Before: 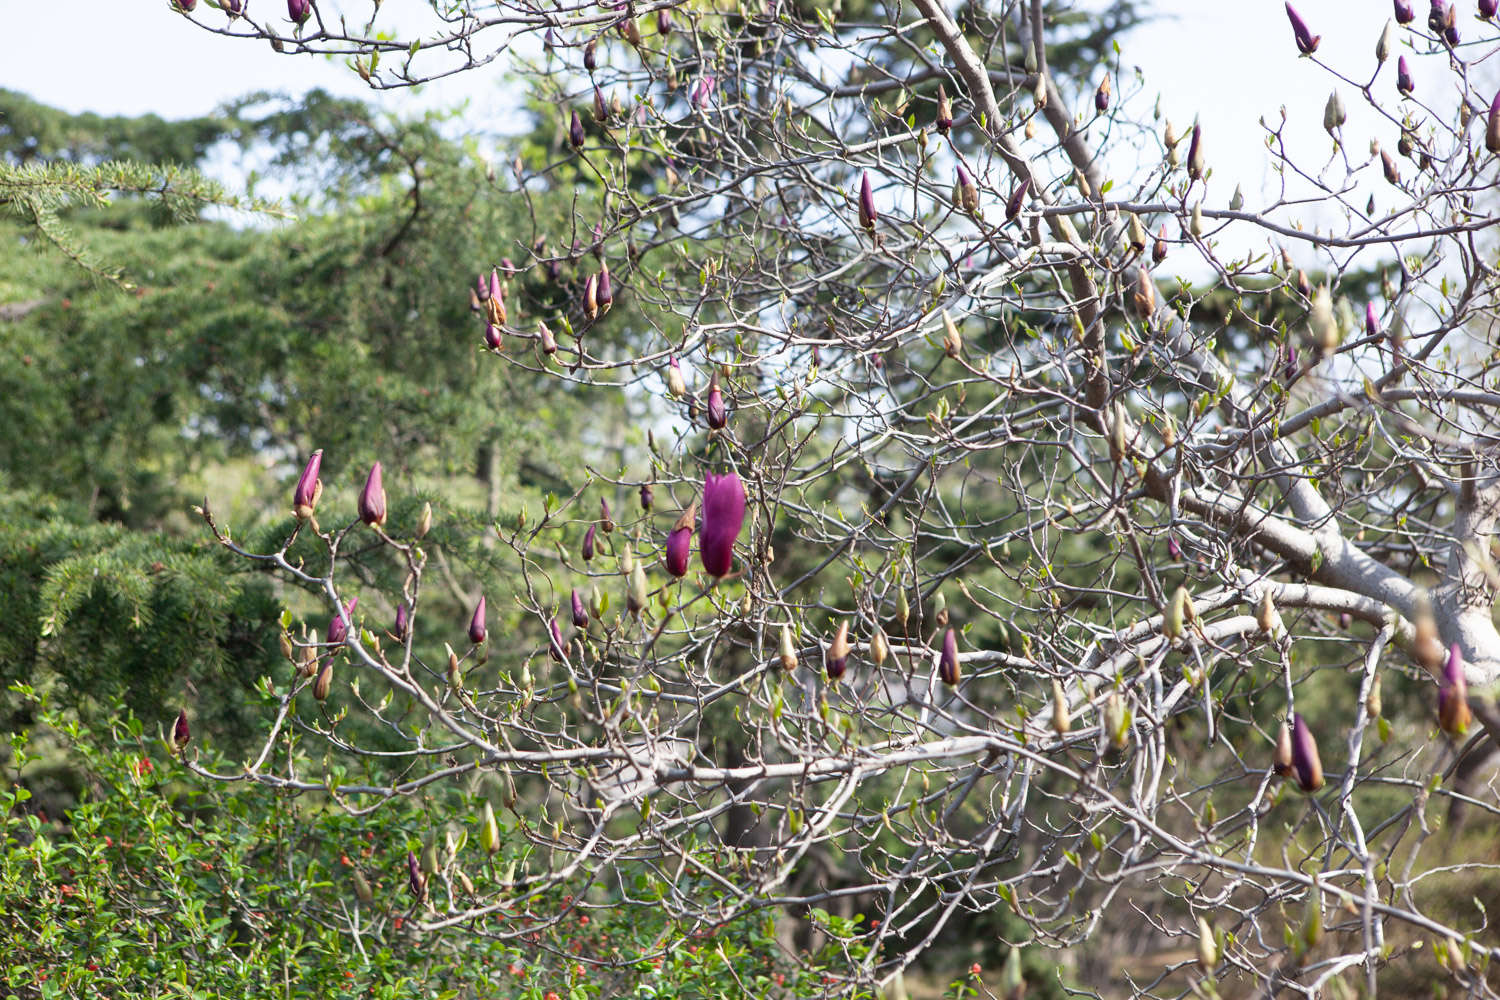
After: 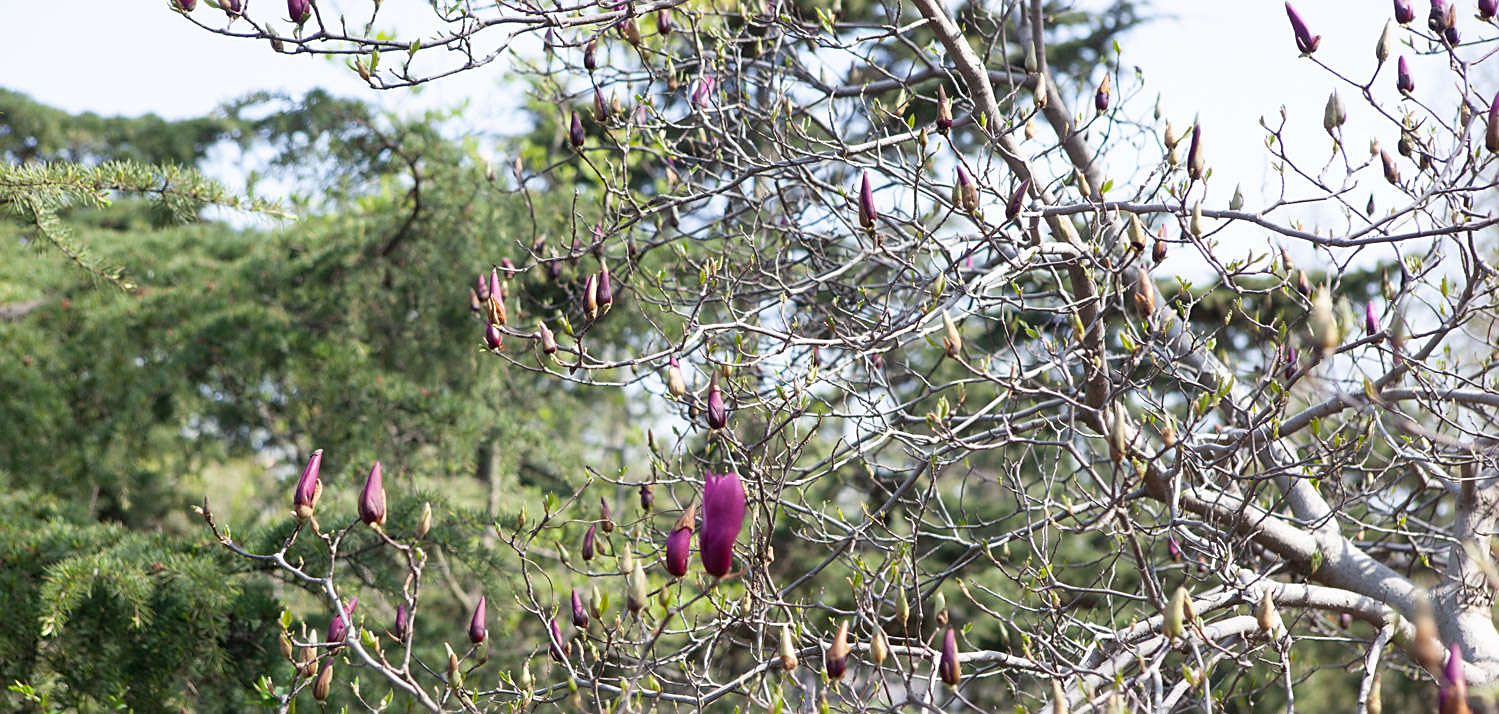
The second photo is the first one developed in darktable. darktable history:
crop: bottom 28.576%
white balance: emerald 1
sharpen: radius 1.864, amount 0.398, threshold 1.271
